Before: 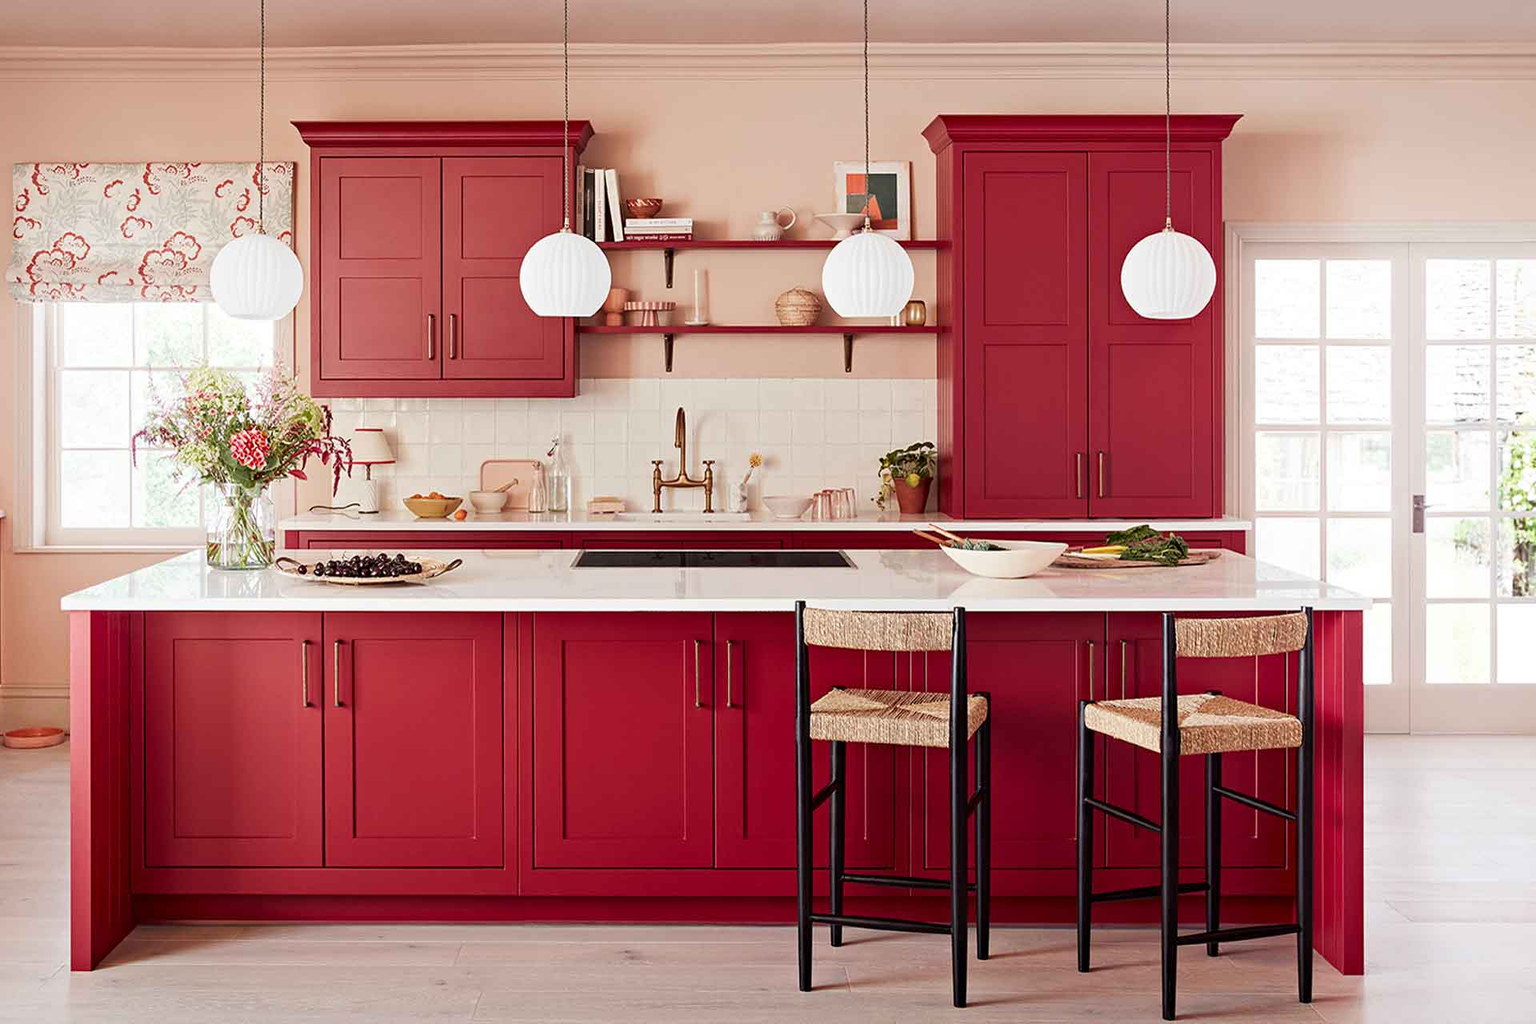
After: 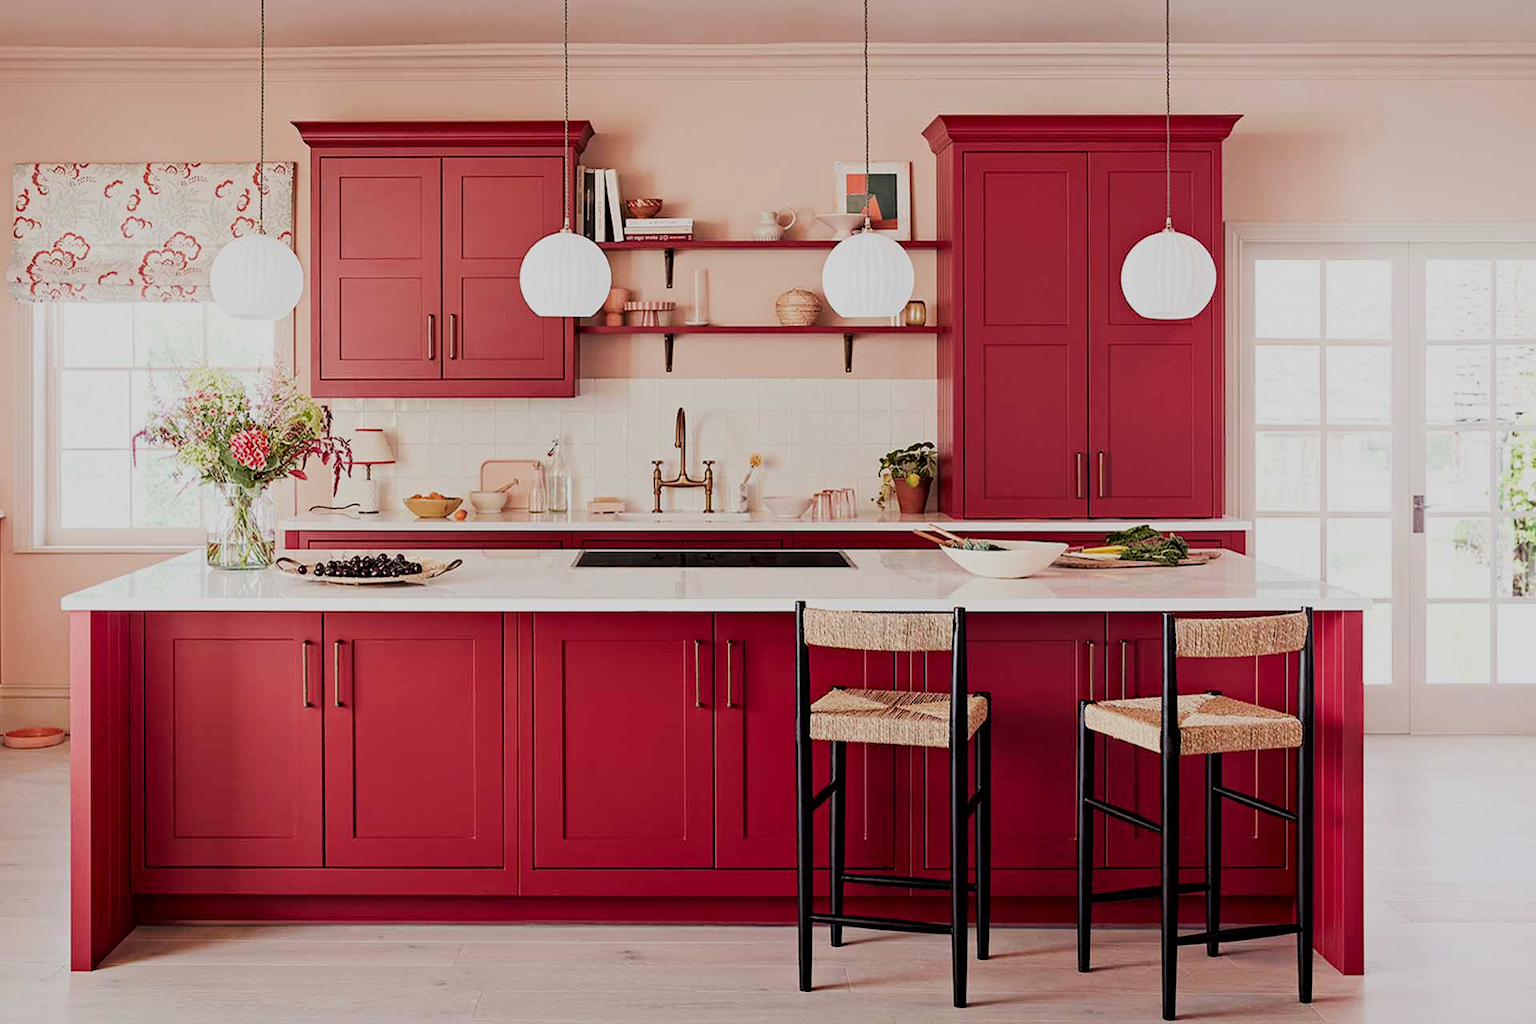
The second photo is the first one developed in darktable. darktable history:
filmic rgb: black relative exposure -7.65 EV, white relative exposure 4.56 EV, hardness 3.61, contrast 1.052
